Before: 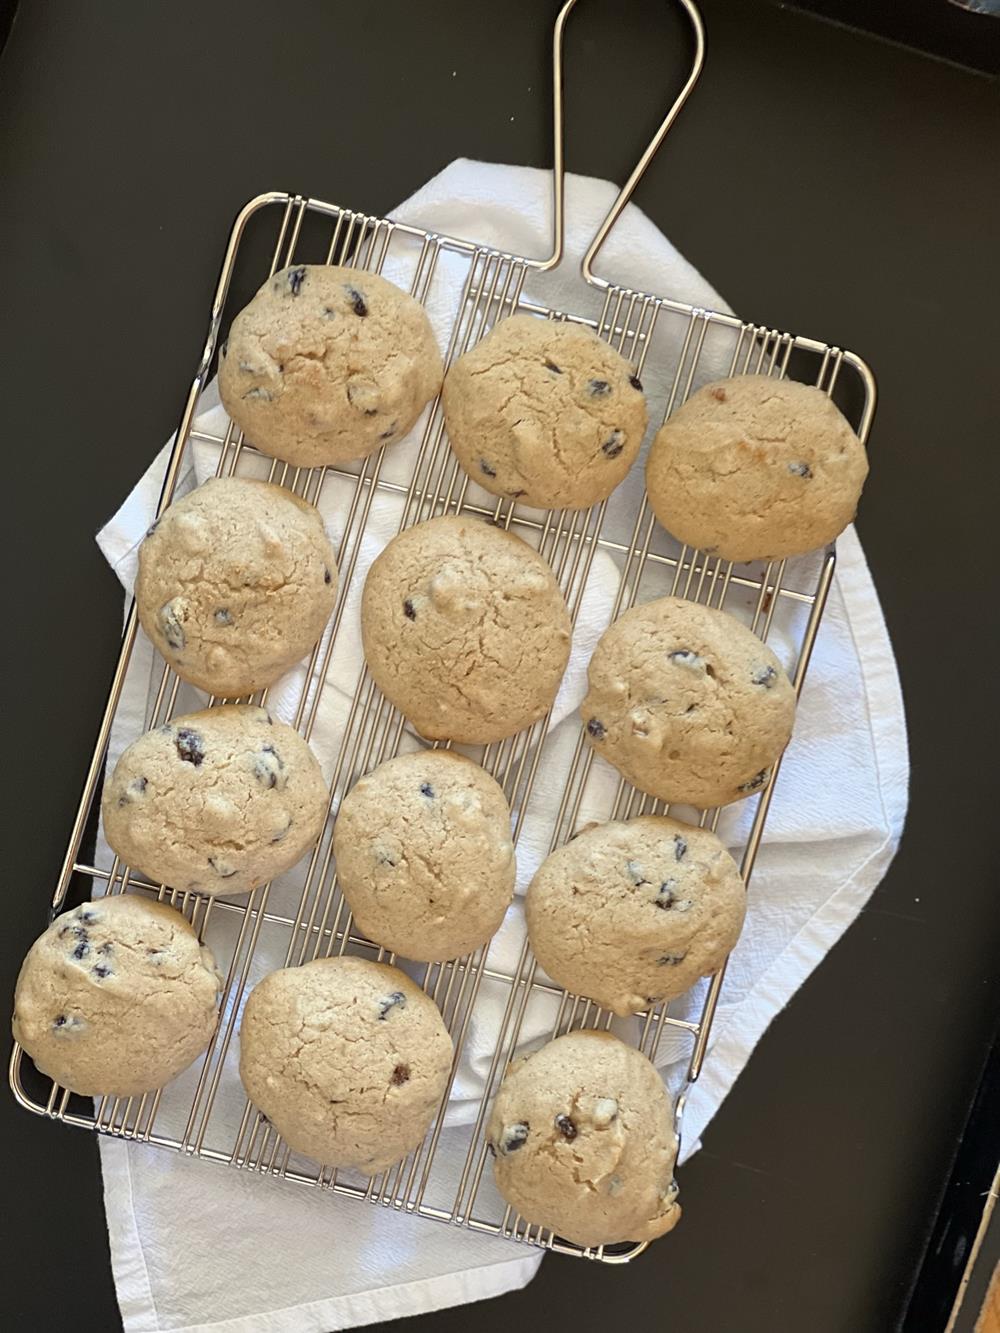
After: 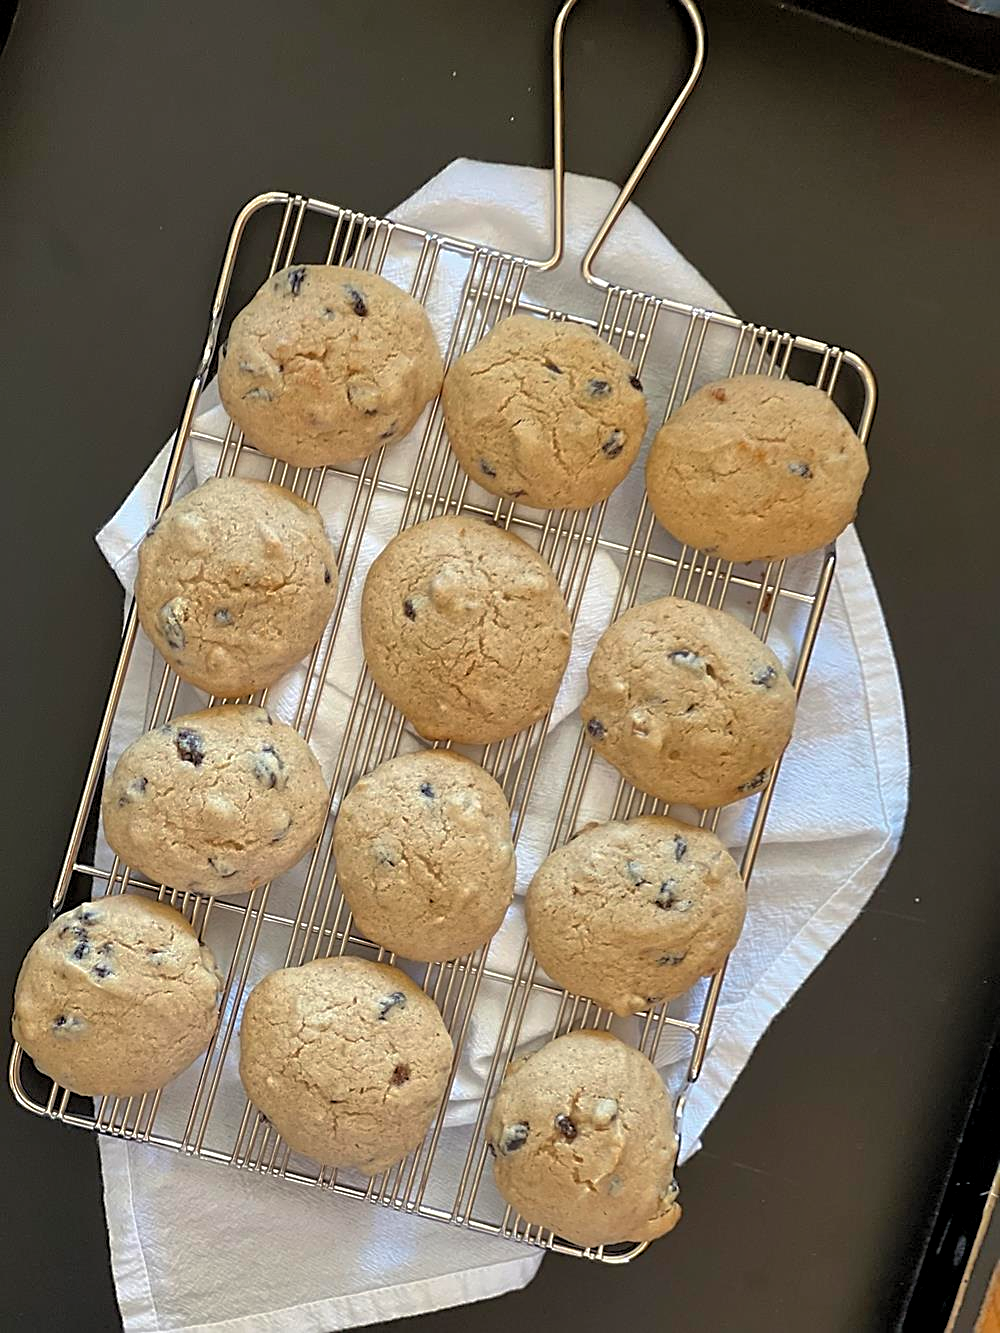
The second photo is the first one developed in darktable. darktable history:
sharpen: on, module defaults
shadows and highlights: on, module defaults
levels: levels [0.026, 0.507, 0.987]
